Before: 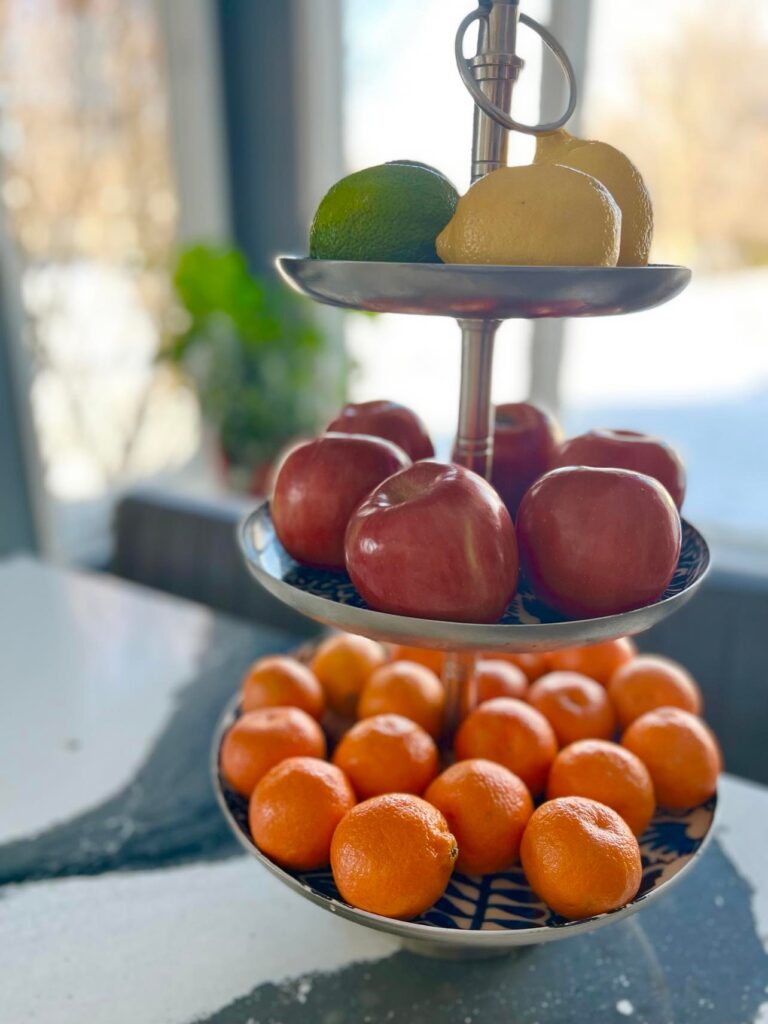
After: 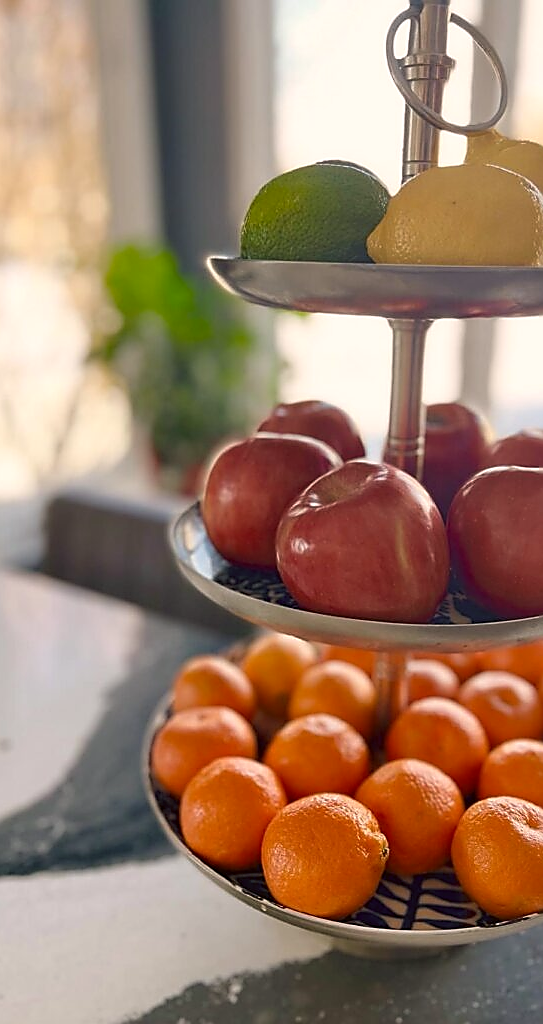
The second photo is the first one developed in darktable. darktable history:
sharpen: radius 1.4, amount 1.25, threshold 0.7
color correction: highlights a* 6.27, highlights b* 8.19, shadows a* 5.94, shadows b* 7.23, saturation 0.9
crop and rotate: left 9.061%, right 20.142%
